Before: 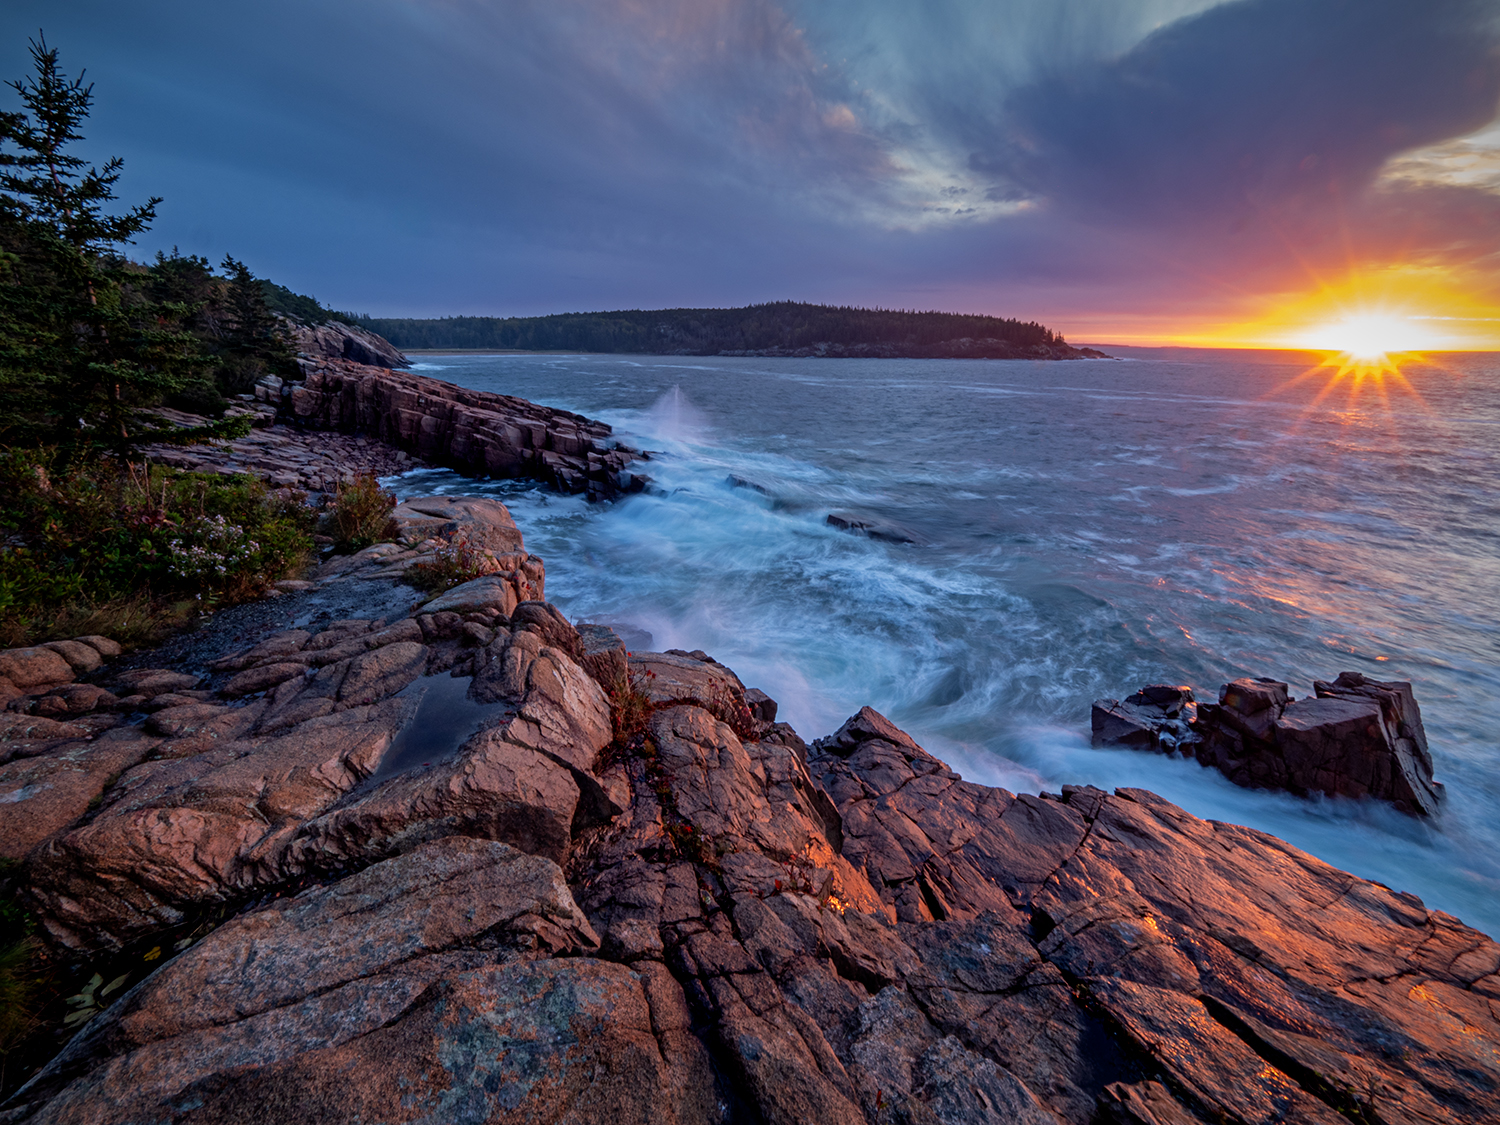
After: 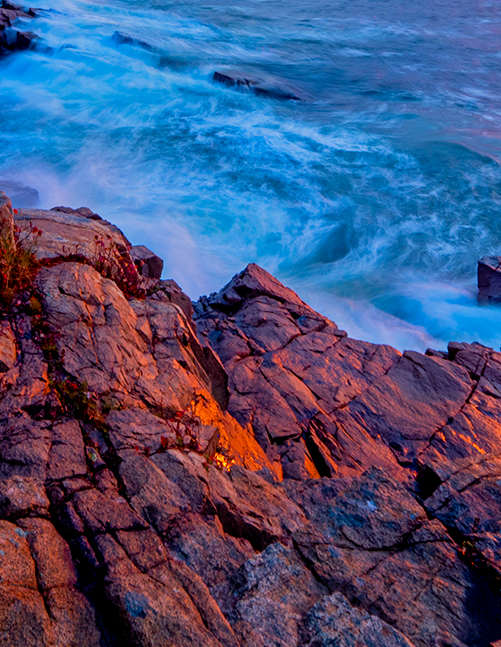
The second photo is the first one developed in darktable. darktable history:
color balance rgb: shadows lift › chroma 0.903%, shadows lift › hue 111.4°, linear chroma grading › global chroma 15.285%, perceptual saturation grading › global saturation 23.63%, perceptual saturation grading › highlights -24.267%, perceptual saturation grading › mid-tones 24.43%, perceptual saturation grading › shadows 41.034%, perceptual brilliance grading › mid-tones 9.043%, perceptual brilliance grading › shadows 14.271%, contrast -9.356%
crop: left 40.985%, top 39.435%, right 25.61%, bottom 3.014%
